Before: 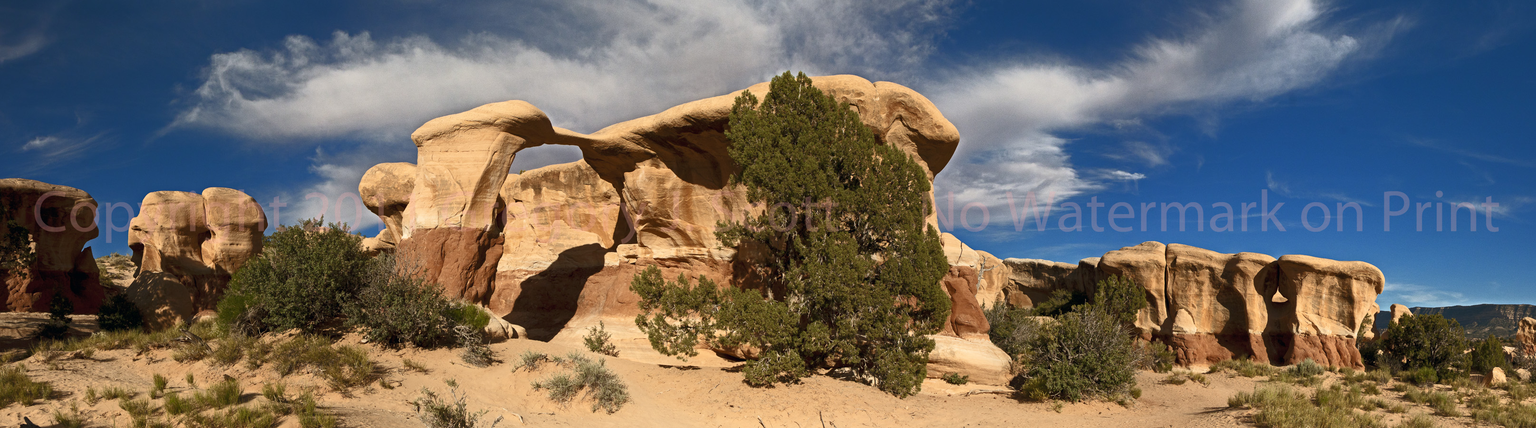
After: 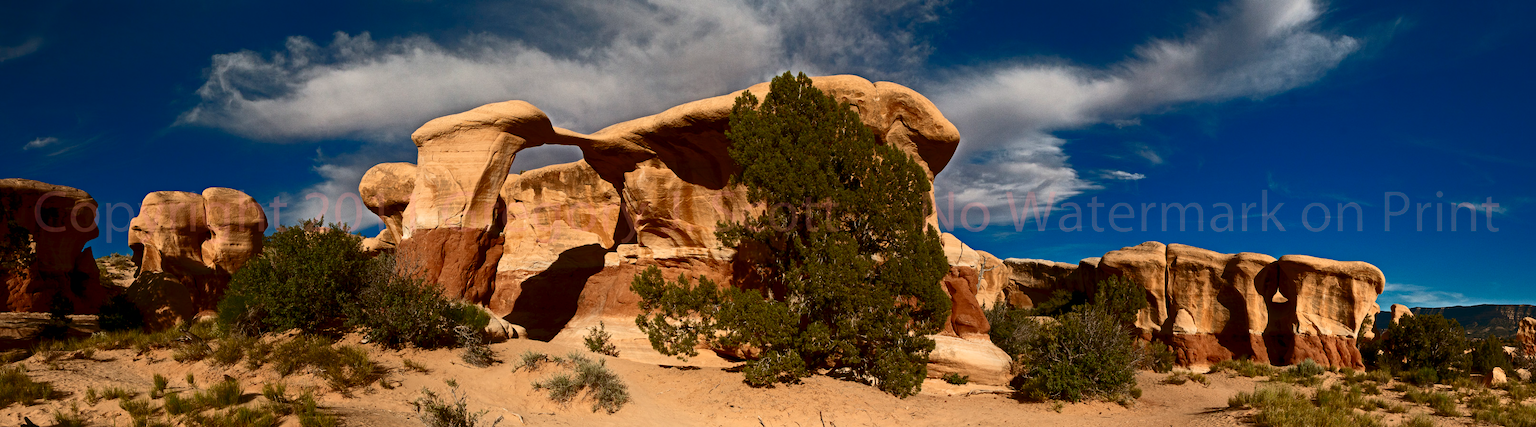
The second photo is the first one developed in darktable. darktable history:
contrast brightness saturation: brightness -0.217, saturation 0.077
